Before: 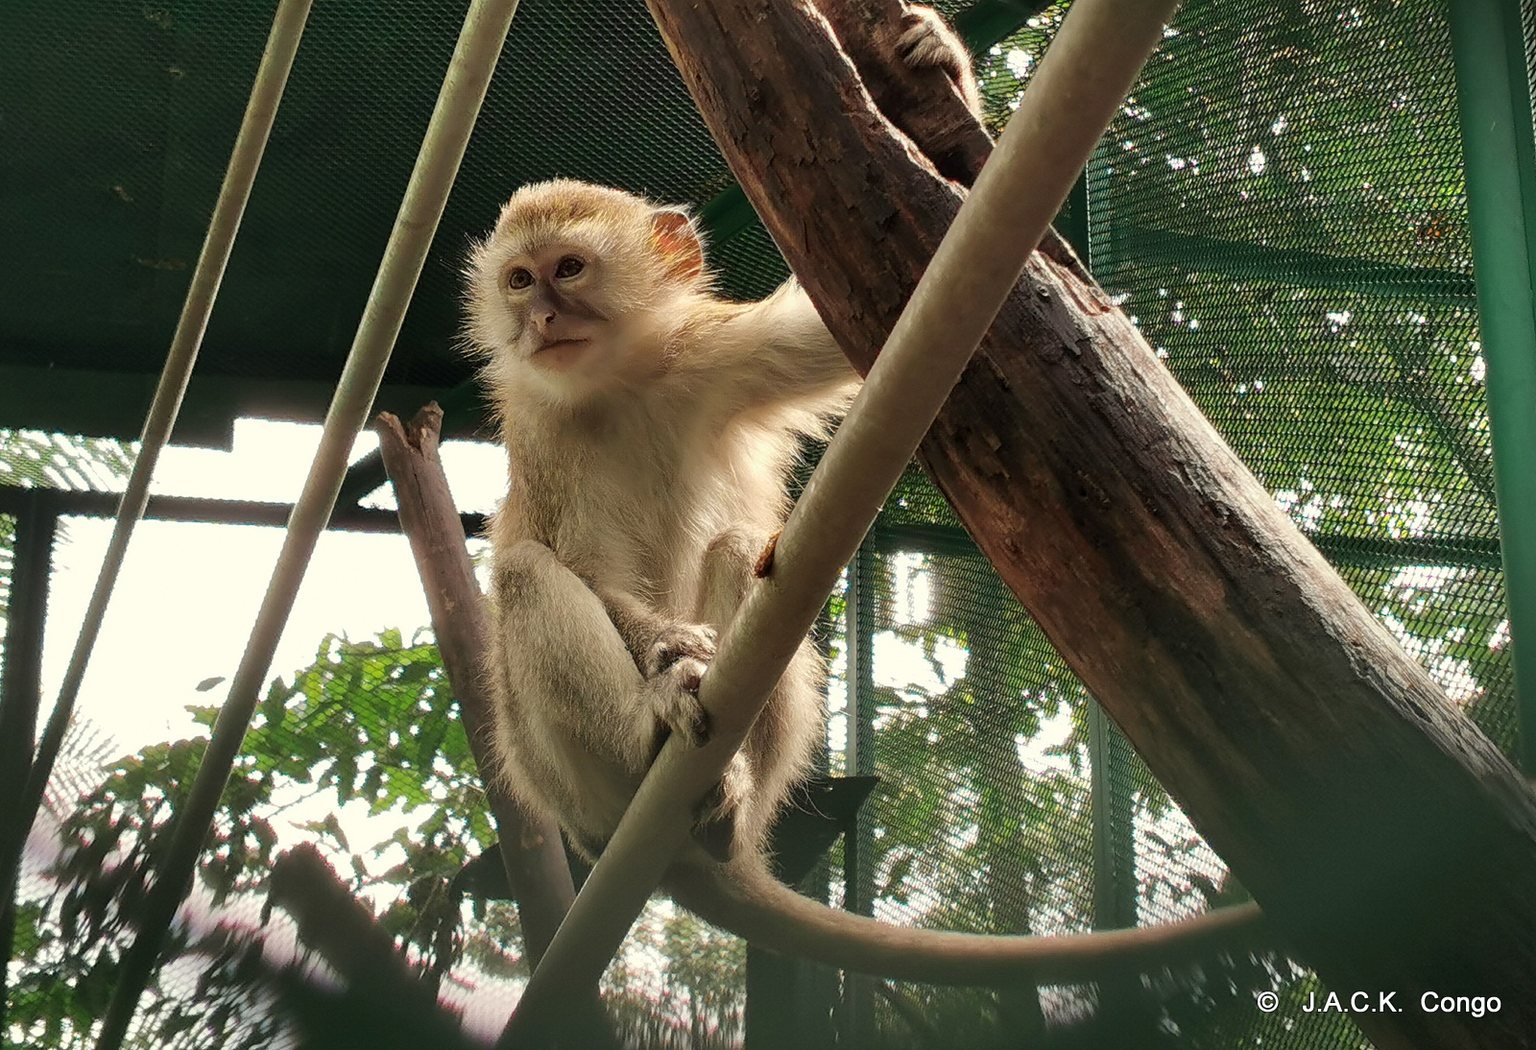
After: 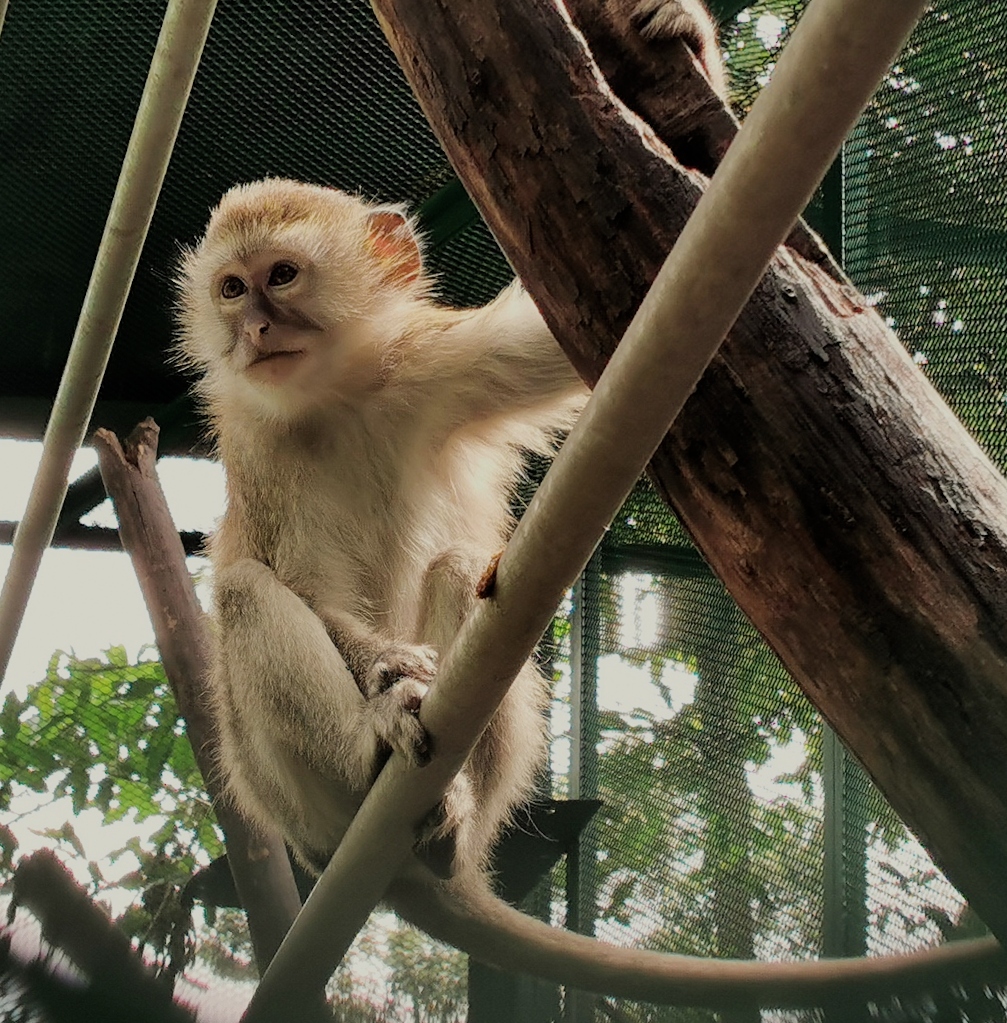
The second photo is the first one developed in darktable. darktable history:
rotate and perspective: rotation 0.062°, lens shift (vertical) 0.115, lens shift (horizontal) -0.133, crop left 0.047, crop right 0.94, crop top 0.061, crop bottom 0.94
contrast brightness saturation: saturation -0.05
filmic rgb: black relative exposure -7.65 EV, white relative exposure 4.56 EV, hardness 3.61
crop and rotate: left 14.385%, right 18.948%
